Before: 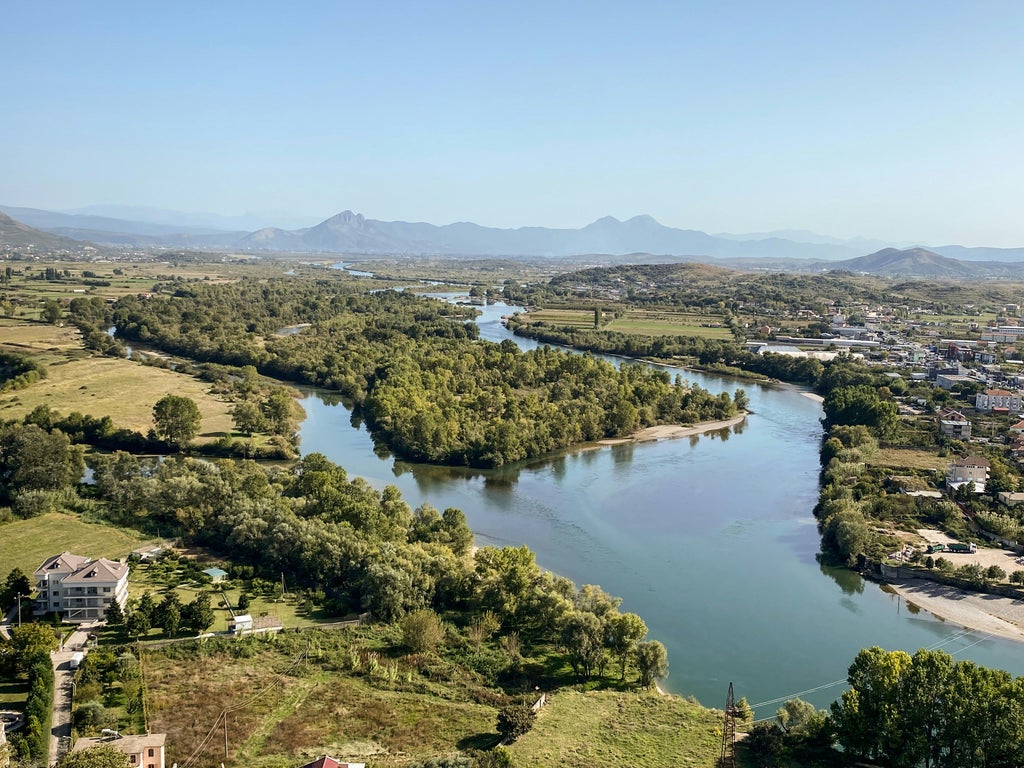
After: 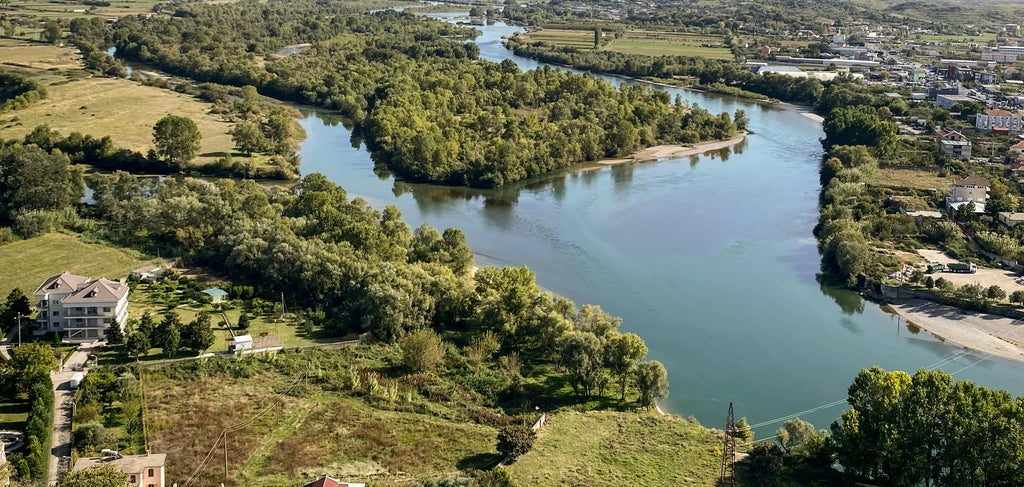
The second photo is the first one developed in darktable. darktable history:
crop and rotate: top 36.461%
